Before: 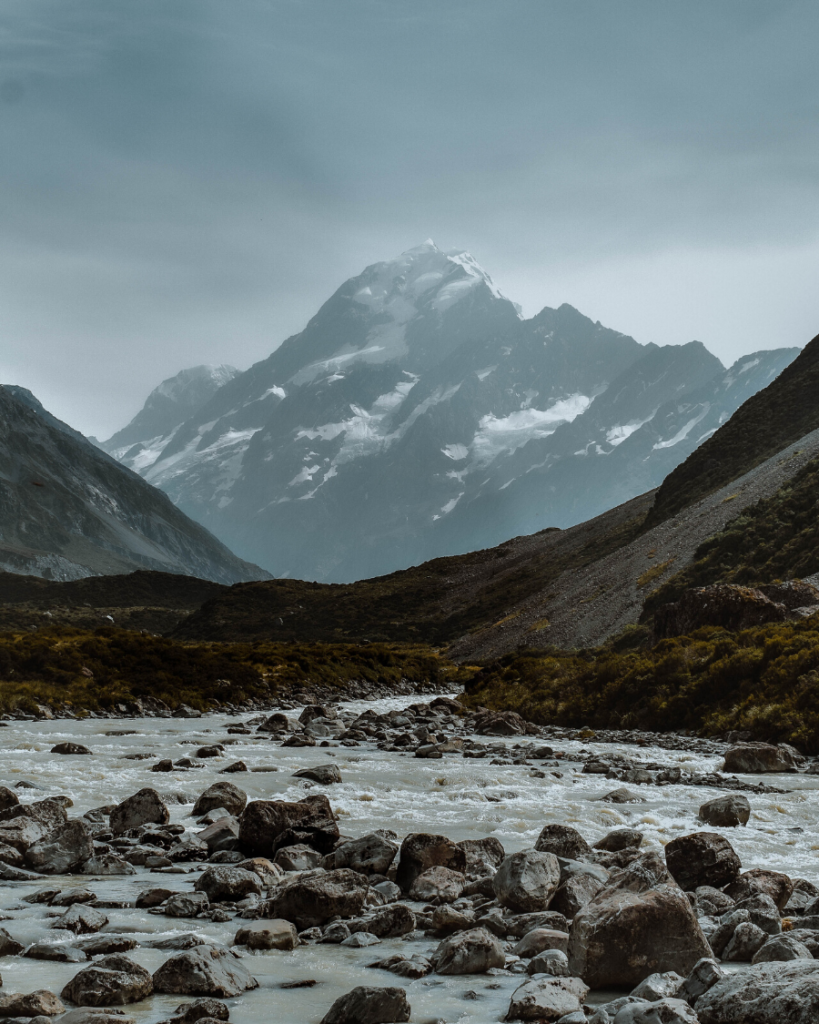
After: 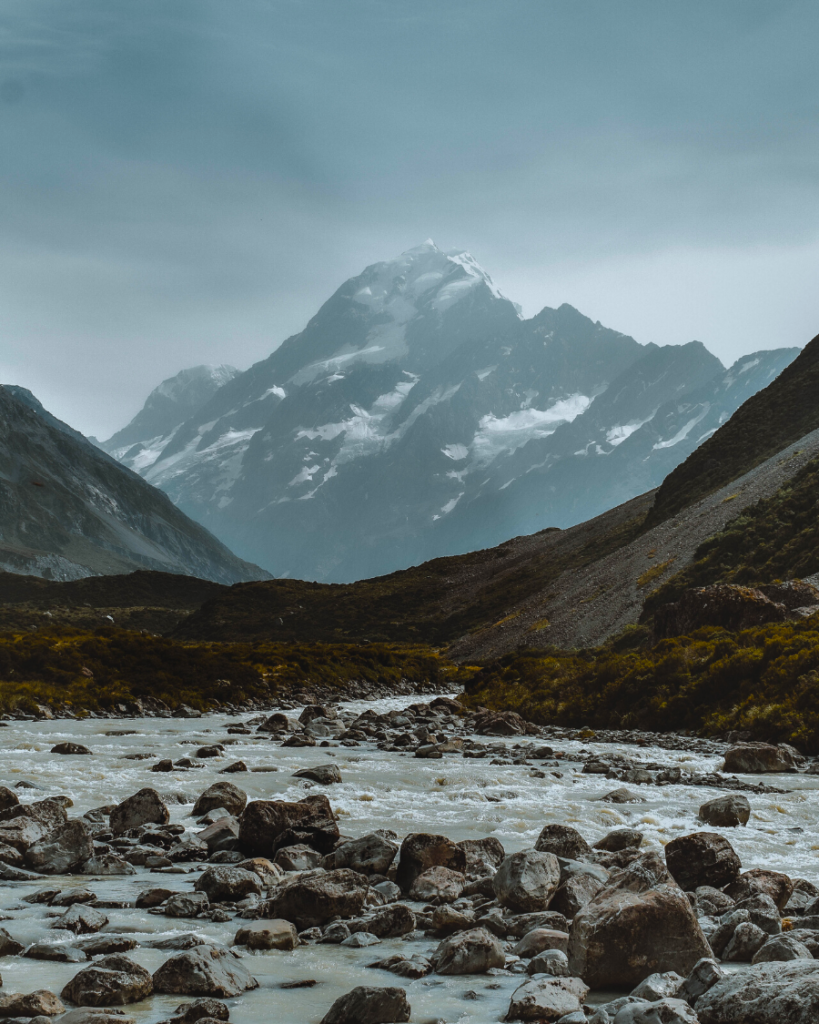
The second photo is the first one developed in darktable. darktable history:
color balance rgb: global offset › luminance 0.485%, global offset › hue 170.84°, perceptual saturation grading › global saturation 31.101%
